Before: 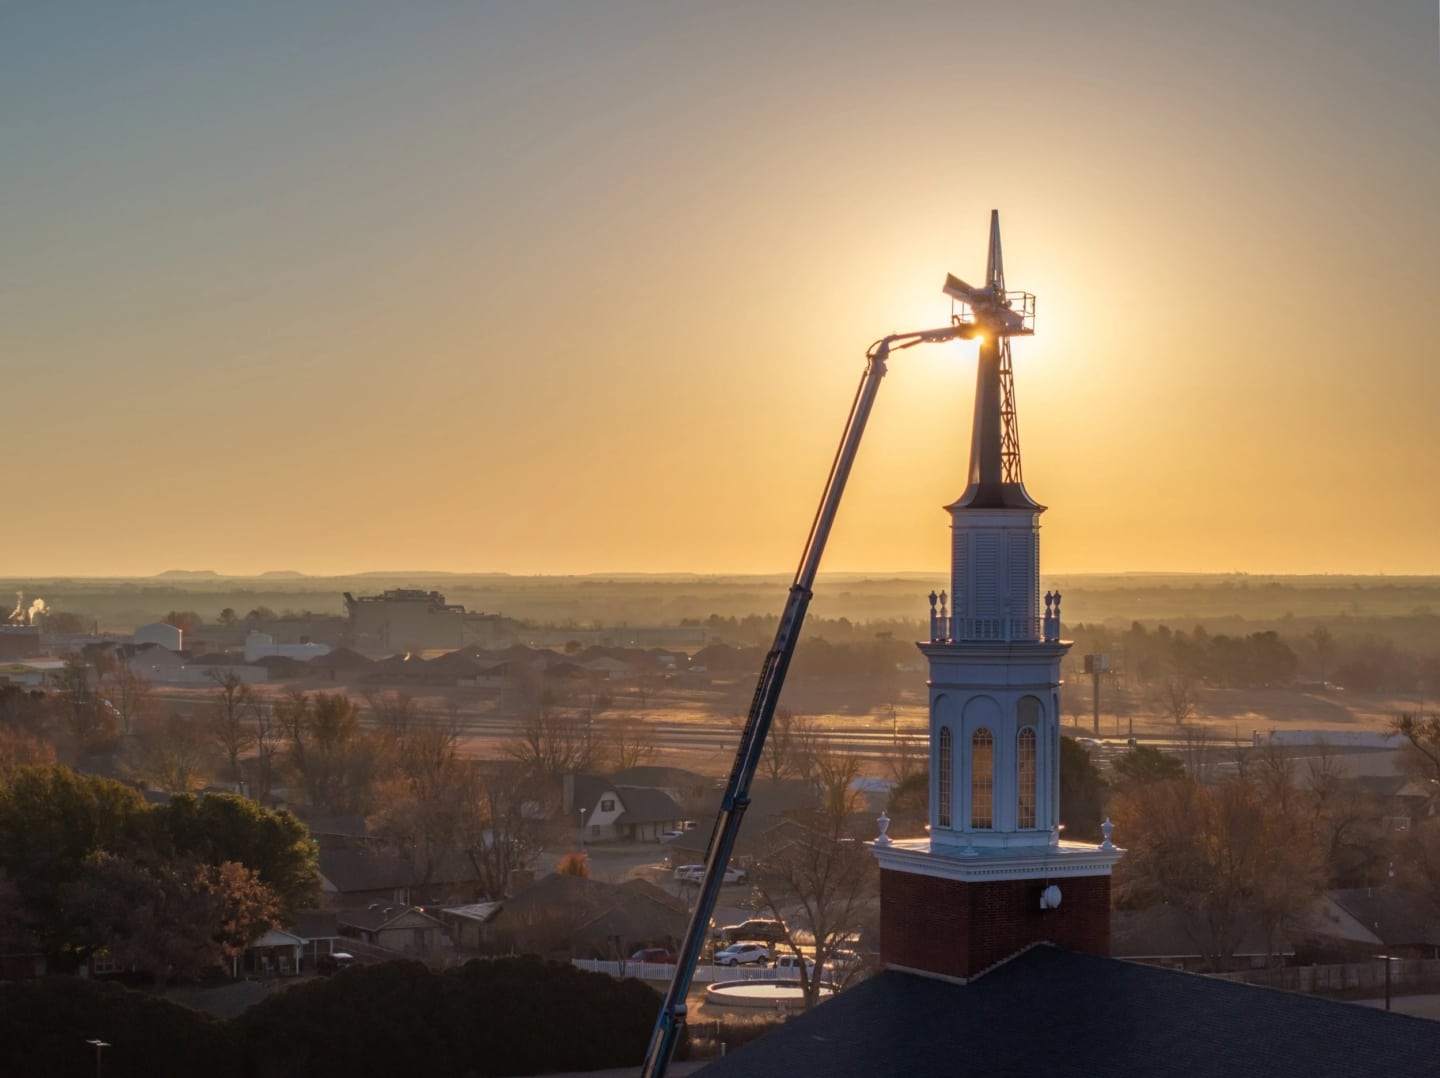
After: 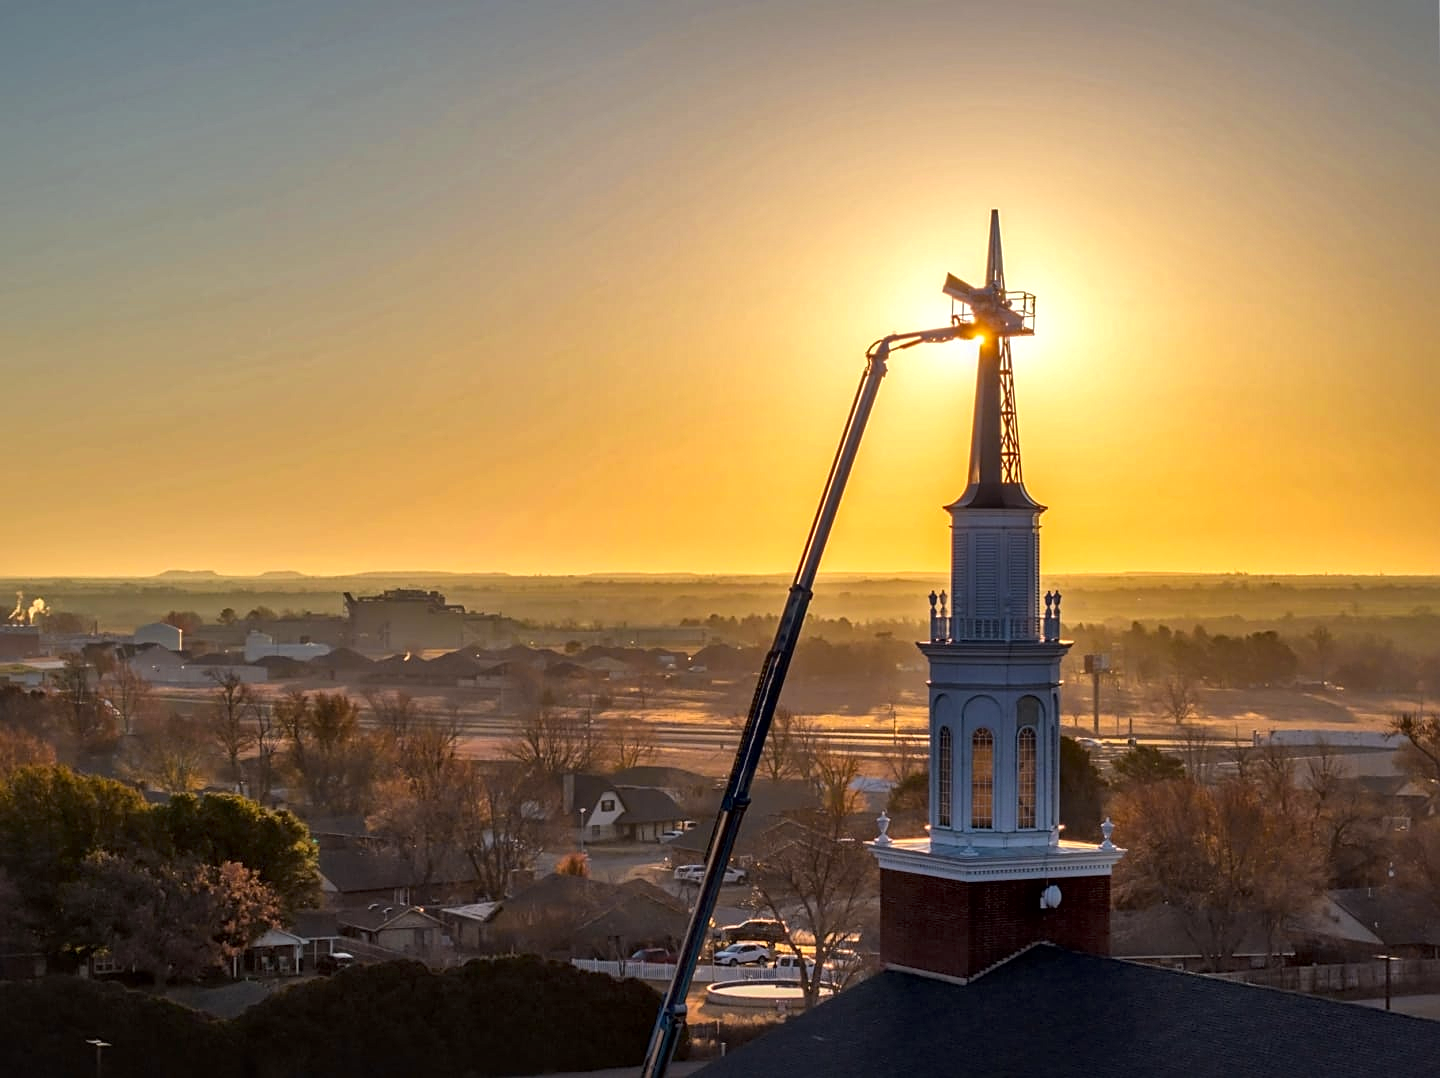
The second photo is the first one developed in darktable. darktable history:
local contrast: mode bilateral grid, contrast 20, coarseness 50, detail 171%, midtone range 0.2
sharpen: on, module defaults
color zones: curves: ch0 [(0.224, 0.526) (0.75, 0.5)]; ch1 [(0.055, 0.526) (0.224, 0.761) (0.377, 0.526) (0.75, 0.5)]
